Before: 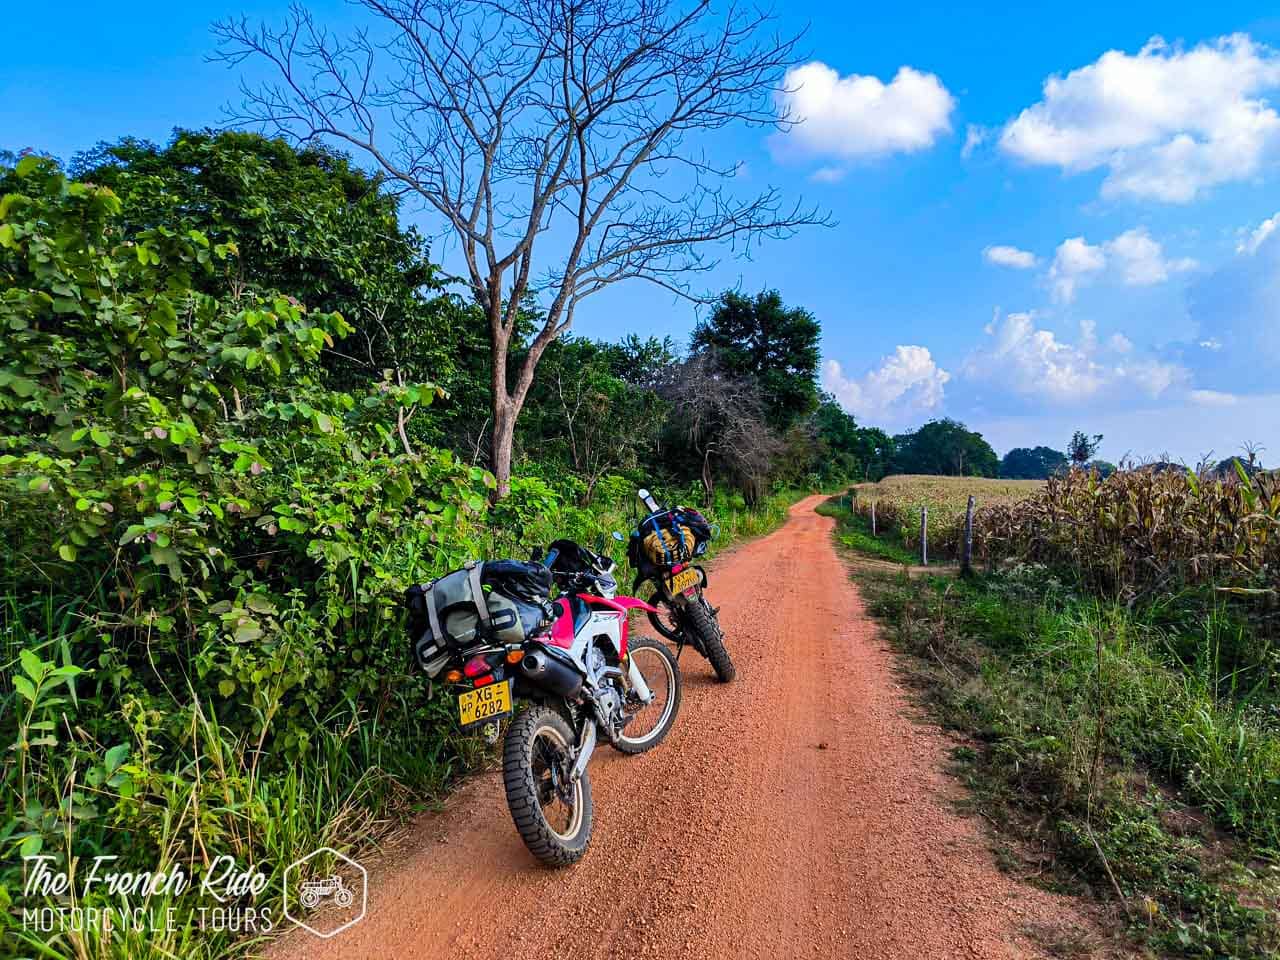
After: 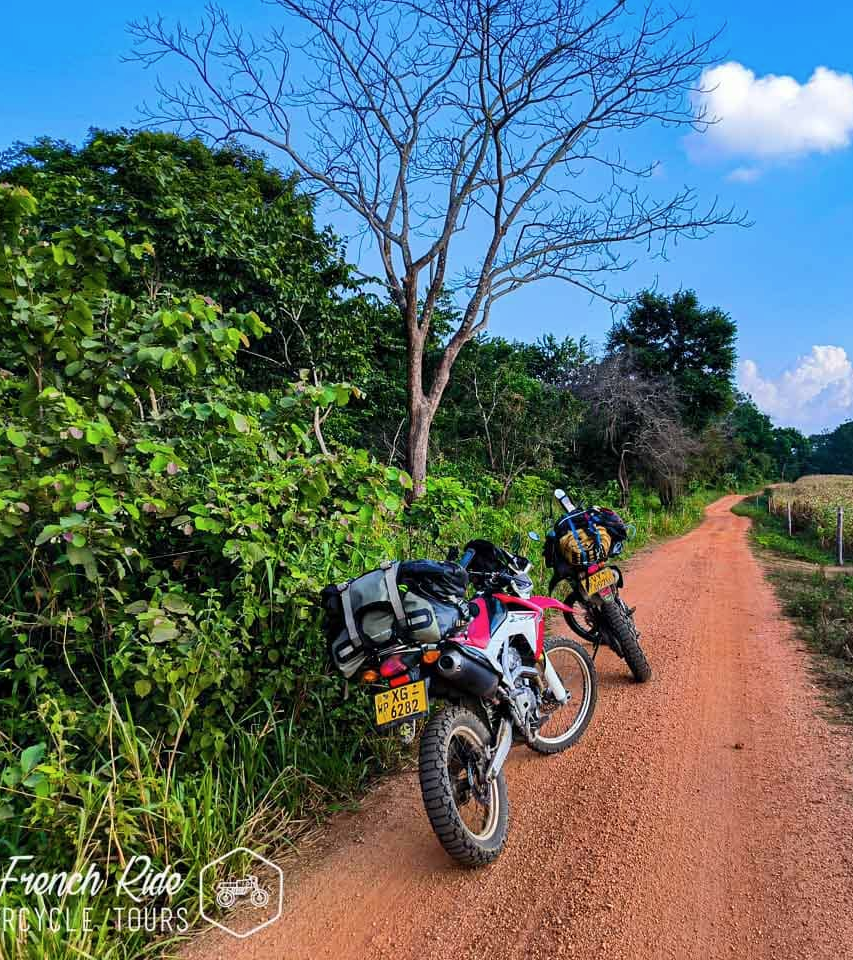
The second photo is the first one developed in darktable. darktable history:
contrast brightness saturation: contrast 0.01, saturation -0.05
crop and rotate: left 6.617%, right 26.717%
